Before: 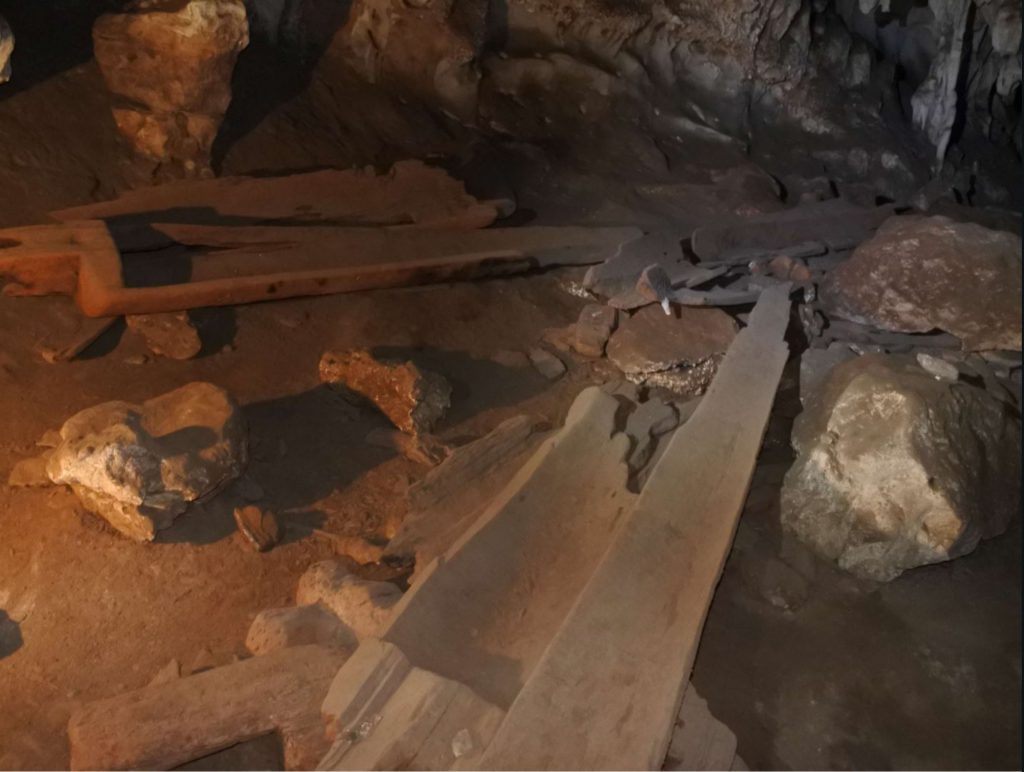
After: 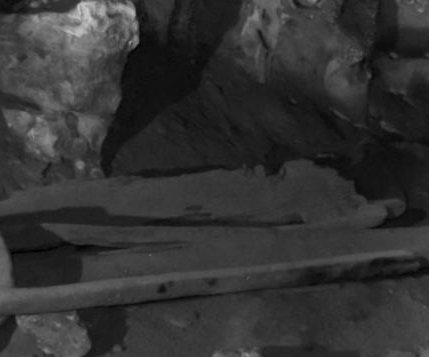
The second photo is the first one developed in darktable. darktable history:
color calibration: illuminant Planckian (black body), x 0.351, y 0.352, temperature 4794.27 K
exposure: exposure 0.921 EV, compensate highlight preservation false
monochrome: on, module defaults
color balance rgb: shadows lift › luminance -28.76%, shadows lift › chroma 15%, shadows lift › hue 270°, power › chroma 1%, power › hue 255°, highlights gain › luminance 7.14%, highlights gain › chroma 2%, highlights gain › hue 90°, global offset › luminance -0.29%, global offset › hue 260°, perceptual saturation grading › global saturation 20%, perceptual saturation grading › highlights -13.92%, perceptual saturation grading › shadows 50%
crop and rotate: left 10.817%, top 0.062%, right 47.194%, bottom 53.626%
